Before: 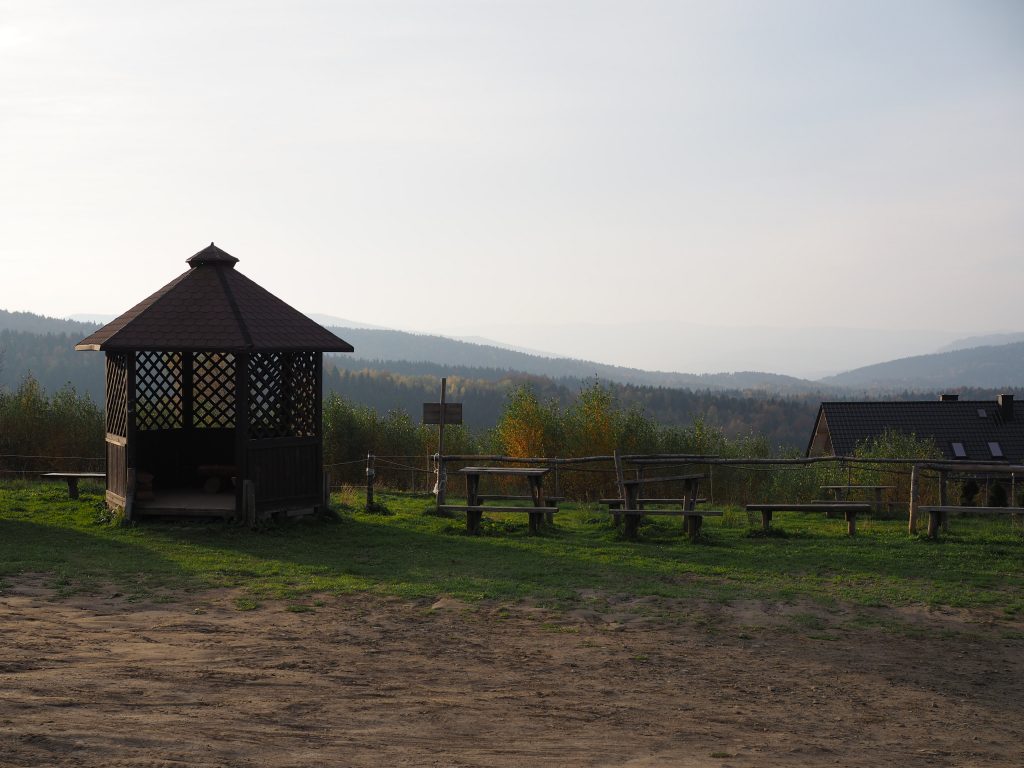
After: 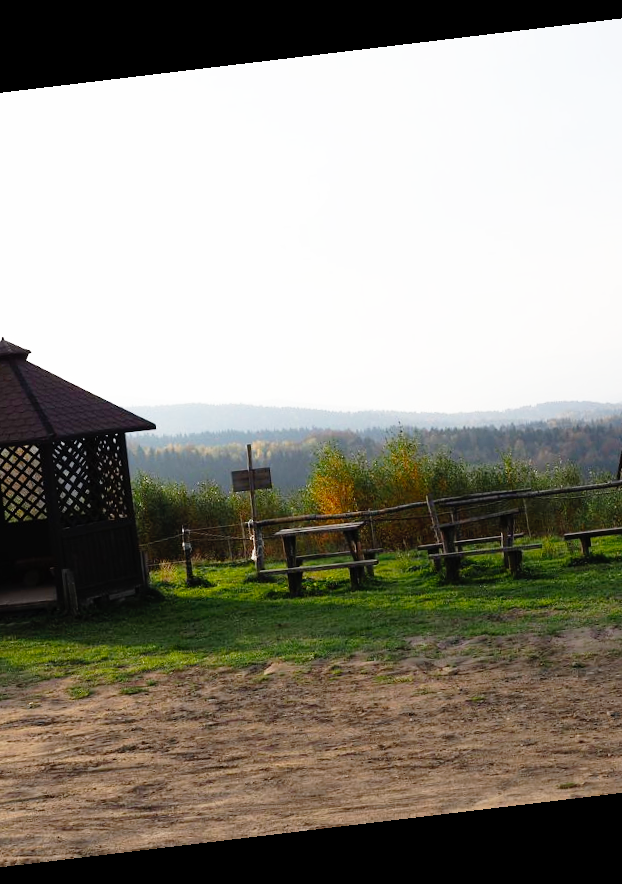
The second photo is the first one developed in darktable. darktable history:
crop: left 21.496%, right 22.254%
rotate and perspective: rotation -6.83°, automatic cropping off
base curve: curves: ch0 [(0, 0) (0.012, 0.01) (0.073, 0.168) (0.31, 0.711) (0.645, 0.957) (1, 1)], preserve colors none
